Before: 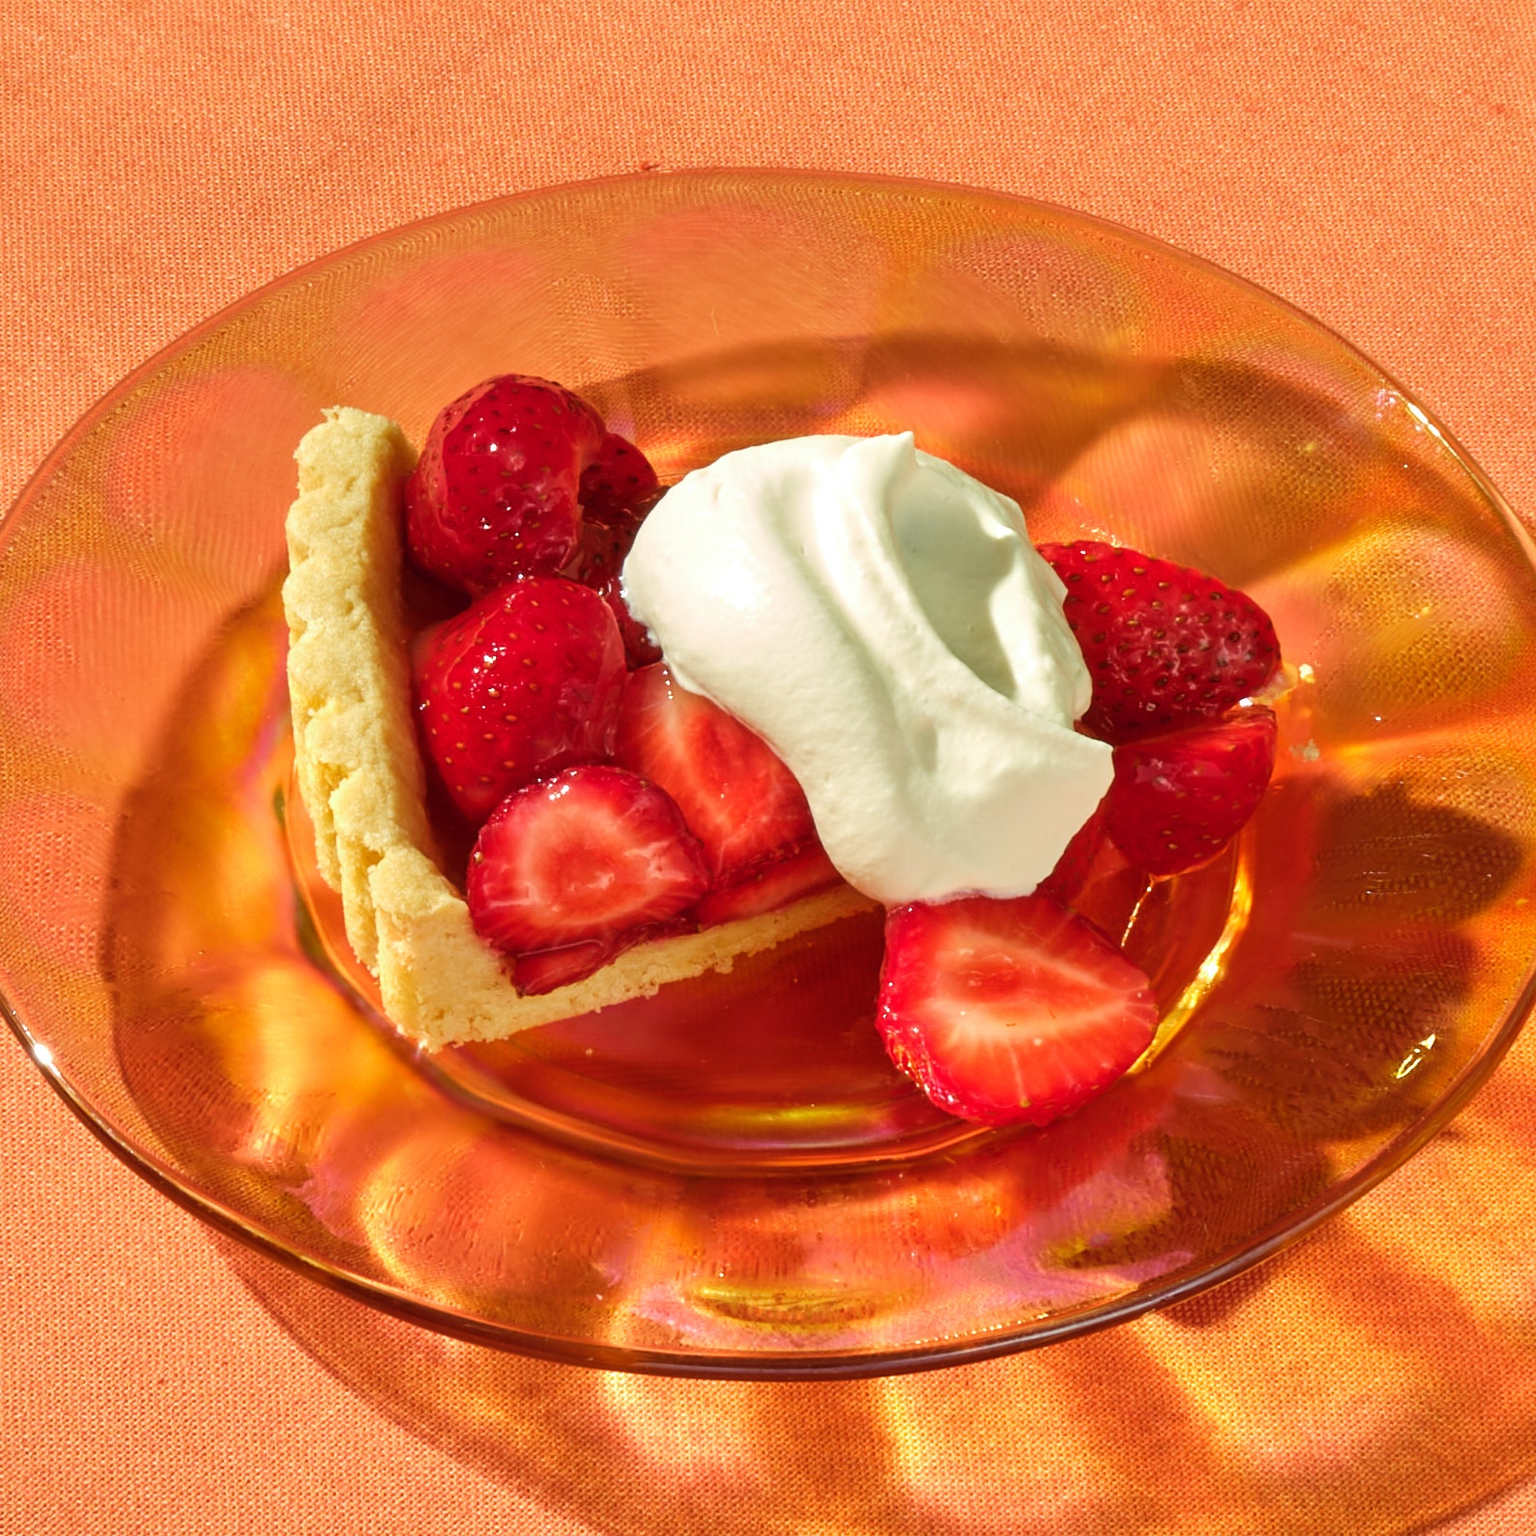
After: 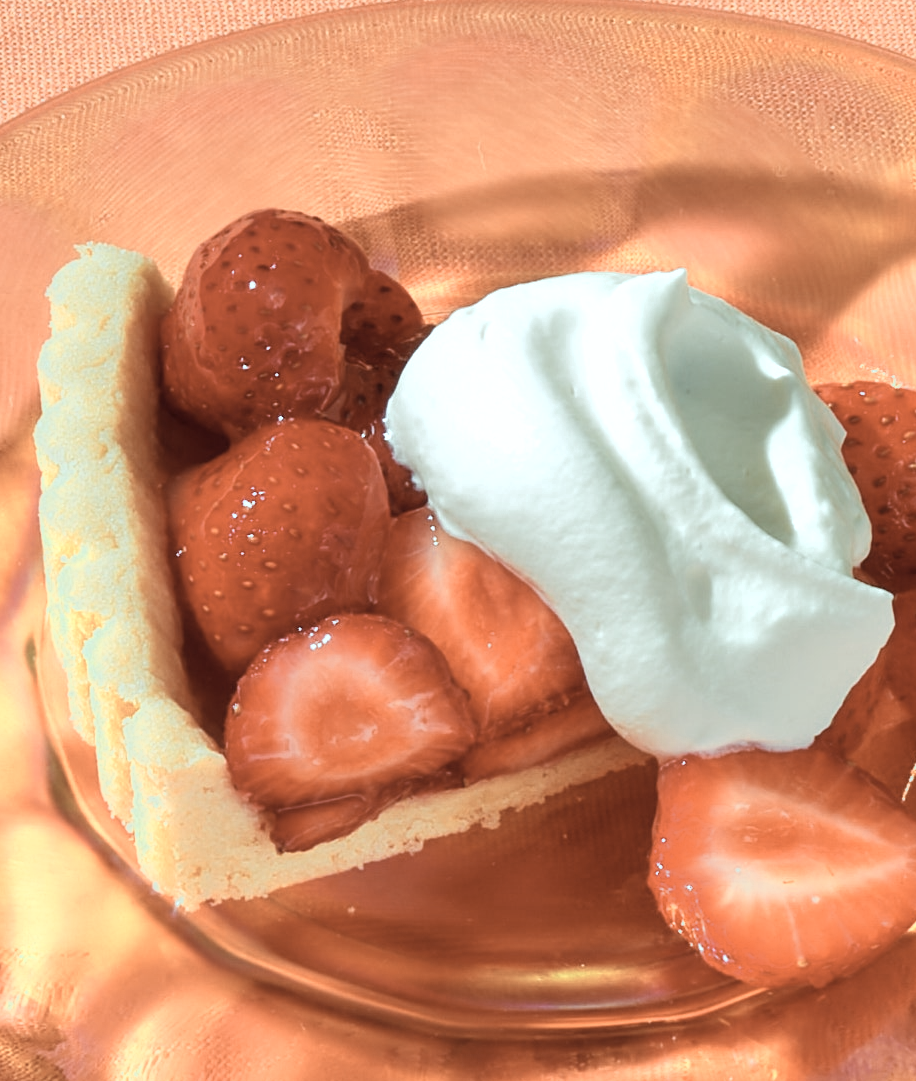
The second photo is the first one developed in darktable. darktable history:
crop: left 16.257%, top 11.235%, right 26.055%, bottom 20.693%
color correction: highlights a* -12.32, highlights b* -17.64, saturation 0.702
contrast equalizer: y [[0.5, 0.488, 0.462, 0.461, 0.491, 0.5], [0.5 ×6], [0.5 ×6], [0 ×6], [0 ×6]], mix 0.596
color zones: curves: ch0 [(0.018, 0.548) (0.197, 0.654) (0.425, 0.447) (0.605, 0.658) (0.732, 0.579)]; ch1 [(0.105, 0.531) (0.224, 0.531) (0.386, 0.39) (0.618, 0.456) (0.732, 0.456) (0.956, 0.421)]; ch2 [(0.039, 0.583) (0.215, 0.465) (0.399, 0.544) (0.465, 0.548) (0.614, 0.447) (0.724, 0.43) (0.882, 0.623) (0.956, 0.632)]
